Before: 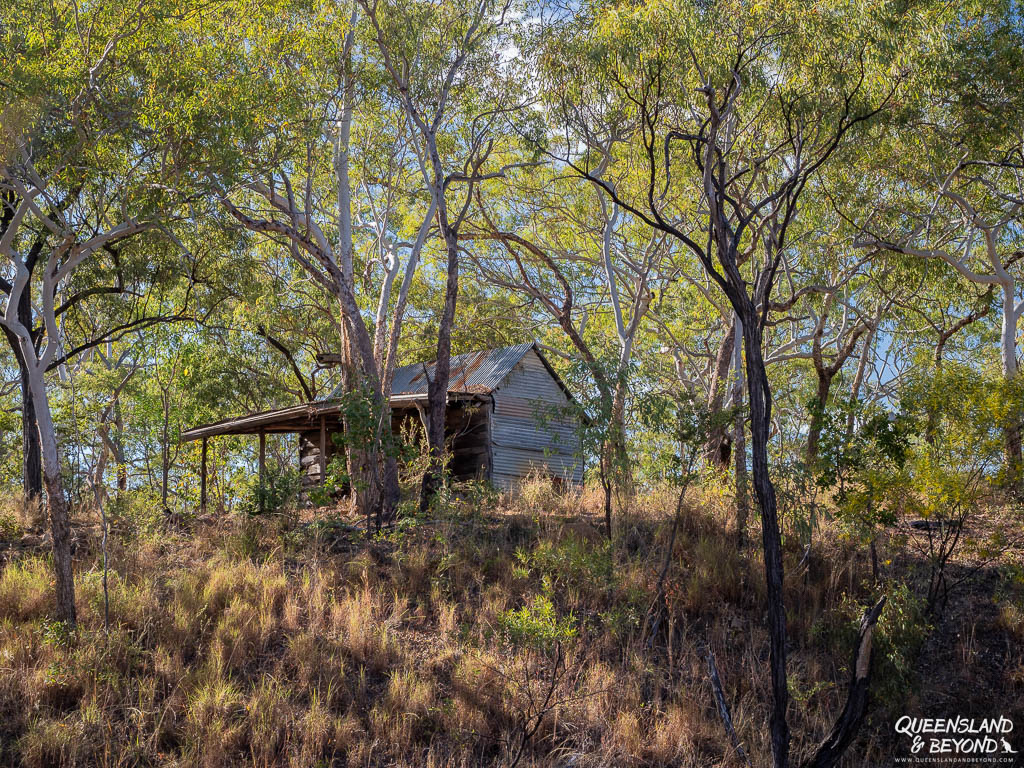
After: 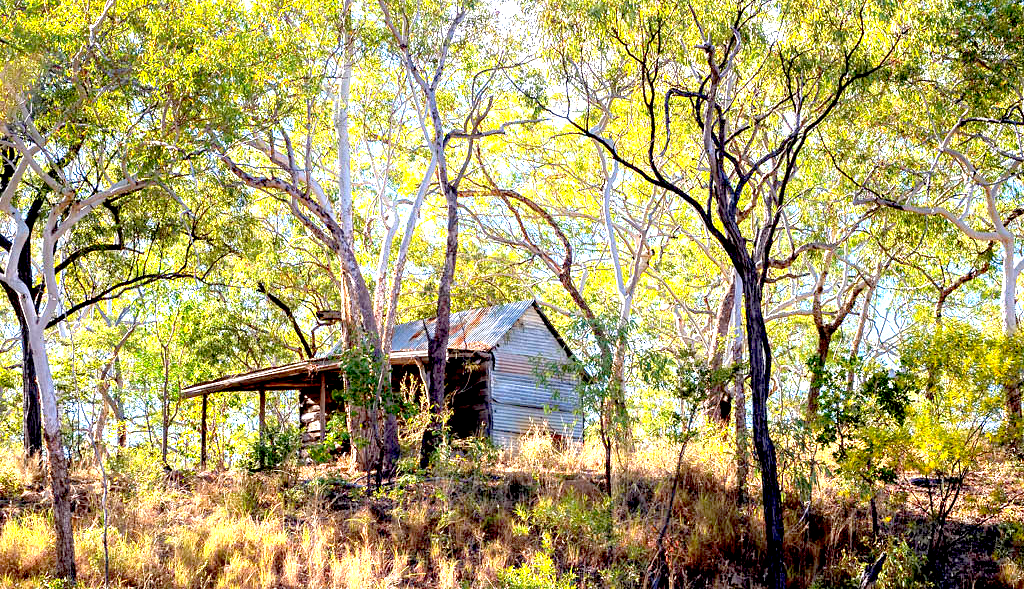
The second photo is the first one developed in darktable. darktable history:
crop: top 5.667%, bottom 17.637%
color correction: saturation 1.11
exposure: black level correction 0.016, exposure 1.774 EV, compensate highlight preservation false
